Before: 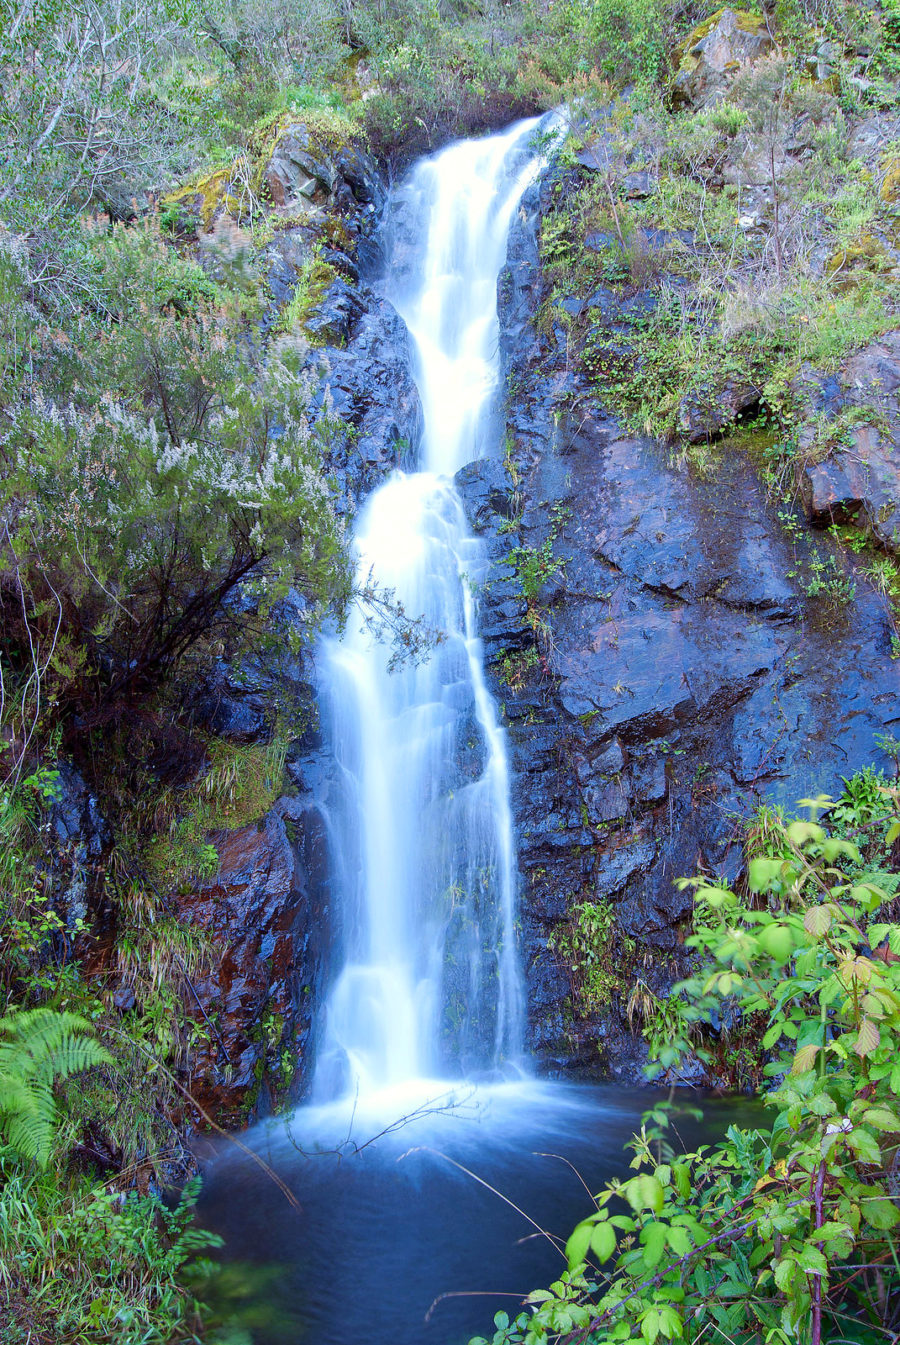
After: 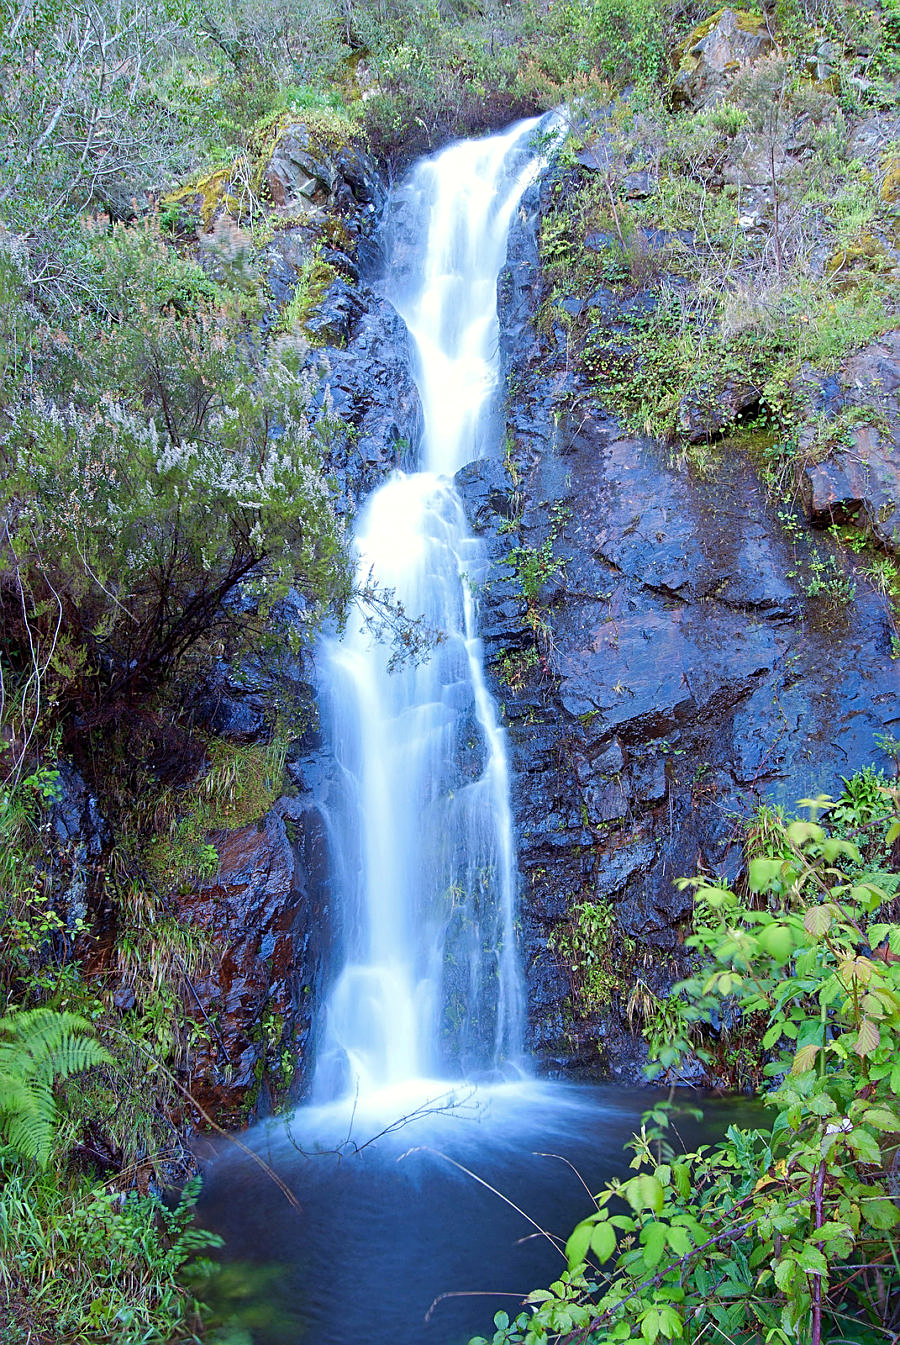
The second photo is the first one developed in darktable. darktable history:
tone equalizer: edges refinement/feathering 500, mask exposure compensation -1.57 EV, preserve details no
shadows and highlights: shadows 24.79, highlights -24.09
sharpen: on, module defaults
